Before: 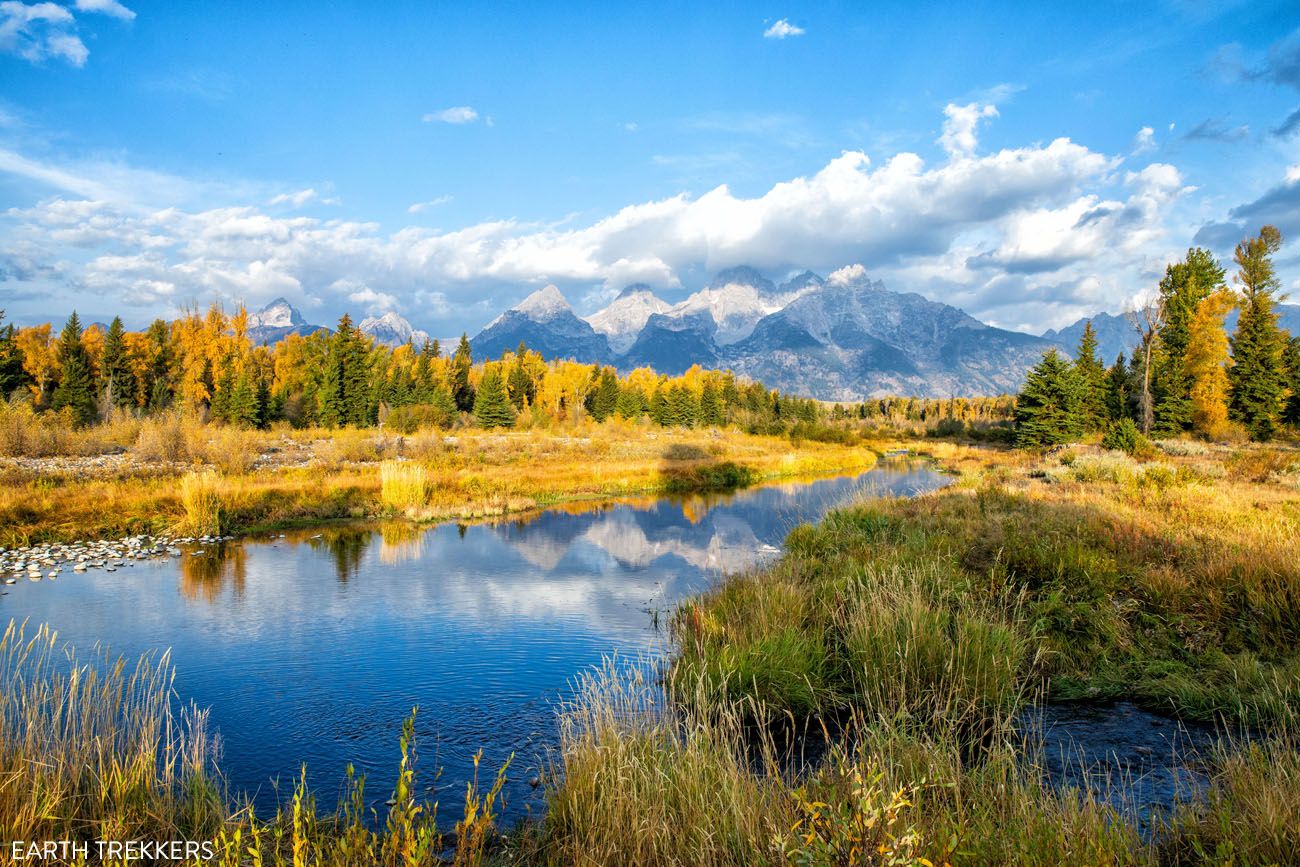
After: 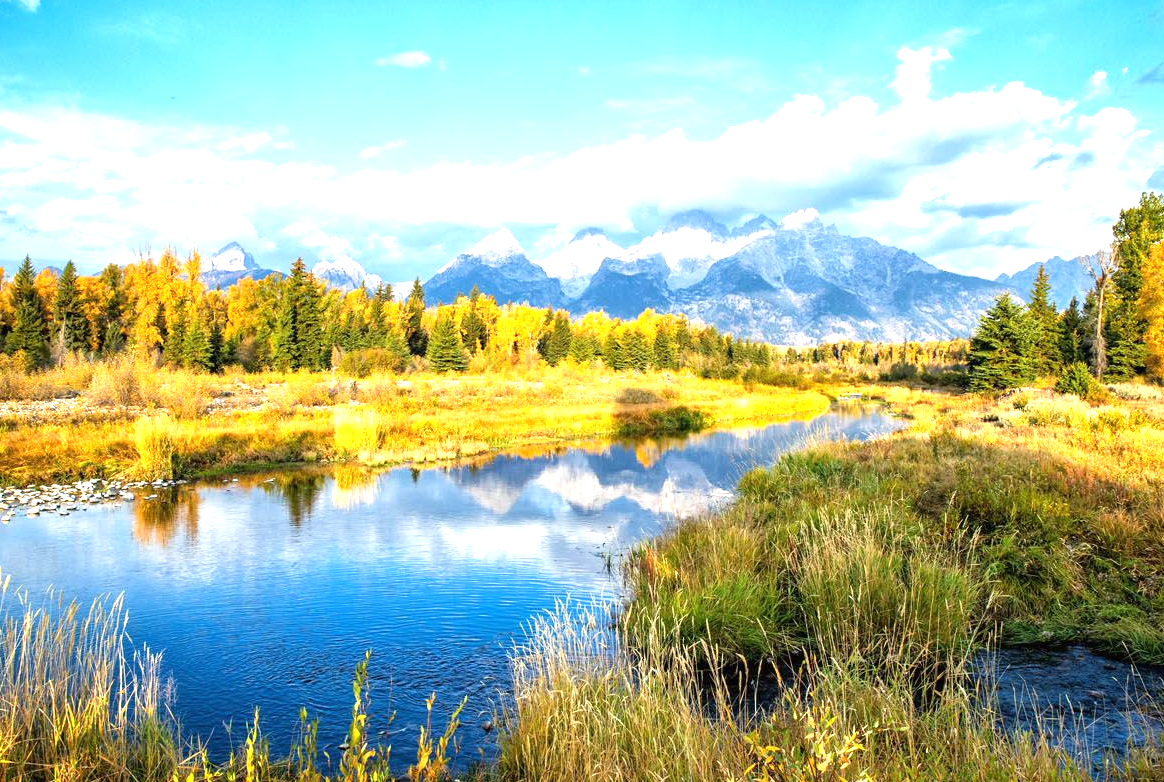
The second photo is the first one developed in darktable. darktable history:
crop: left 3.669%, top 6.482%, right 6.722%, bottom 3.295%
exposure: black level correction 0, exposure 1 EV, compensate highlight preservation false
